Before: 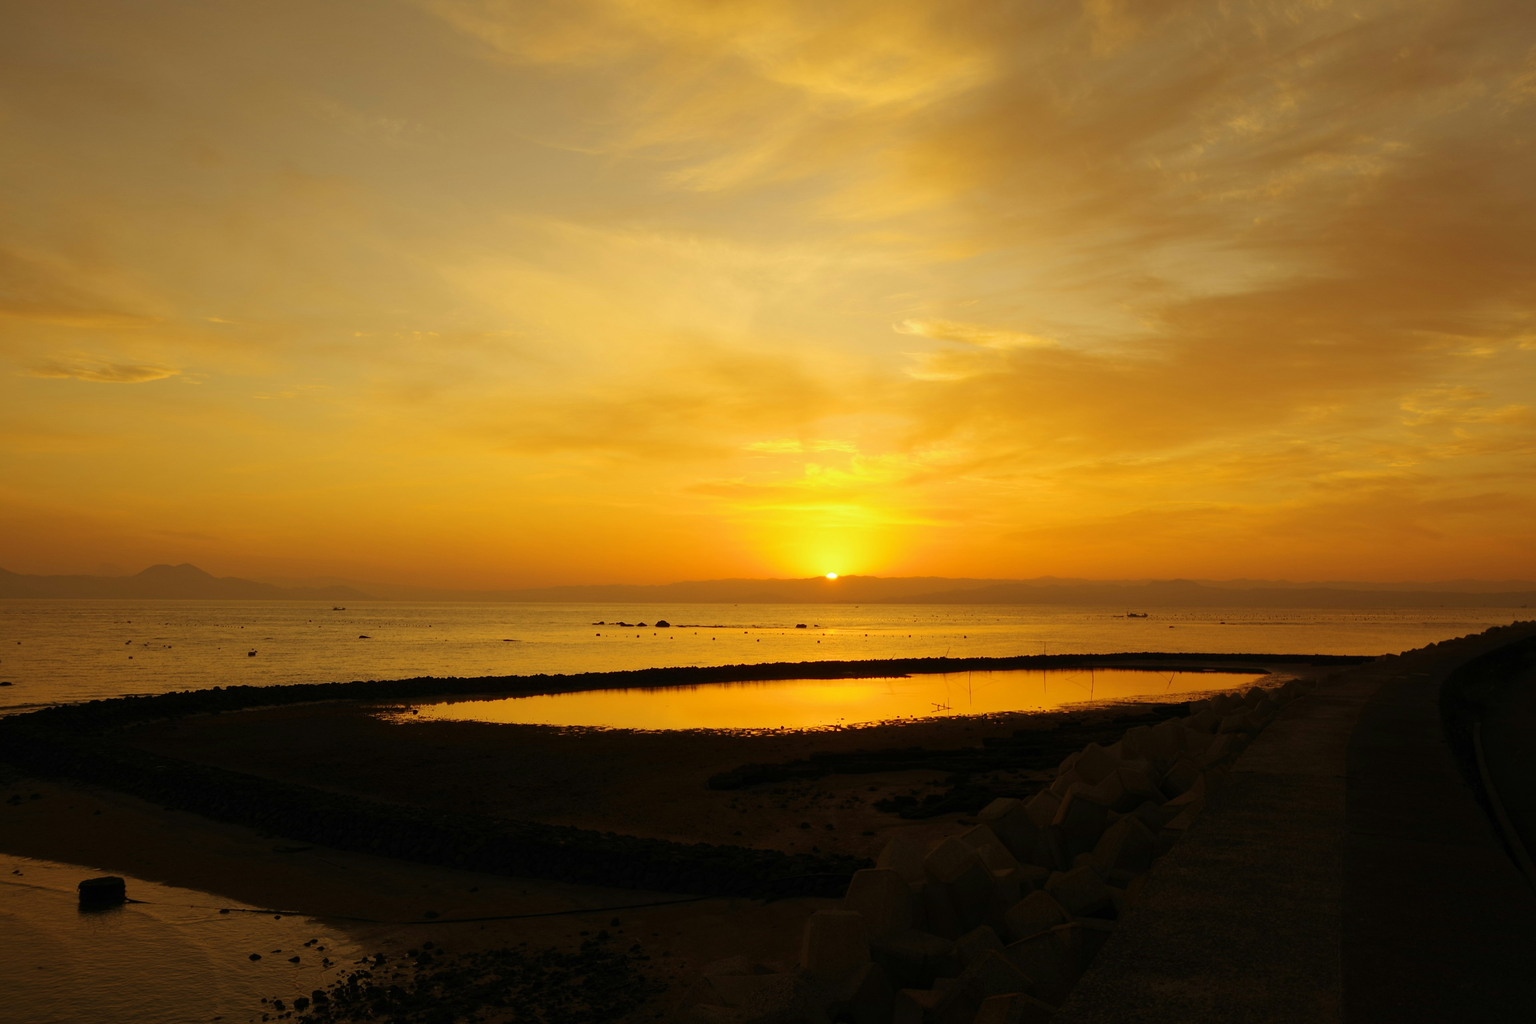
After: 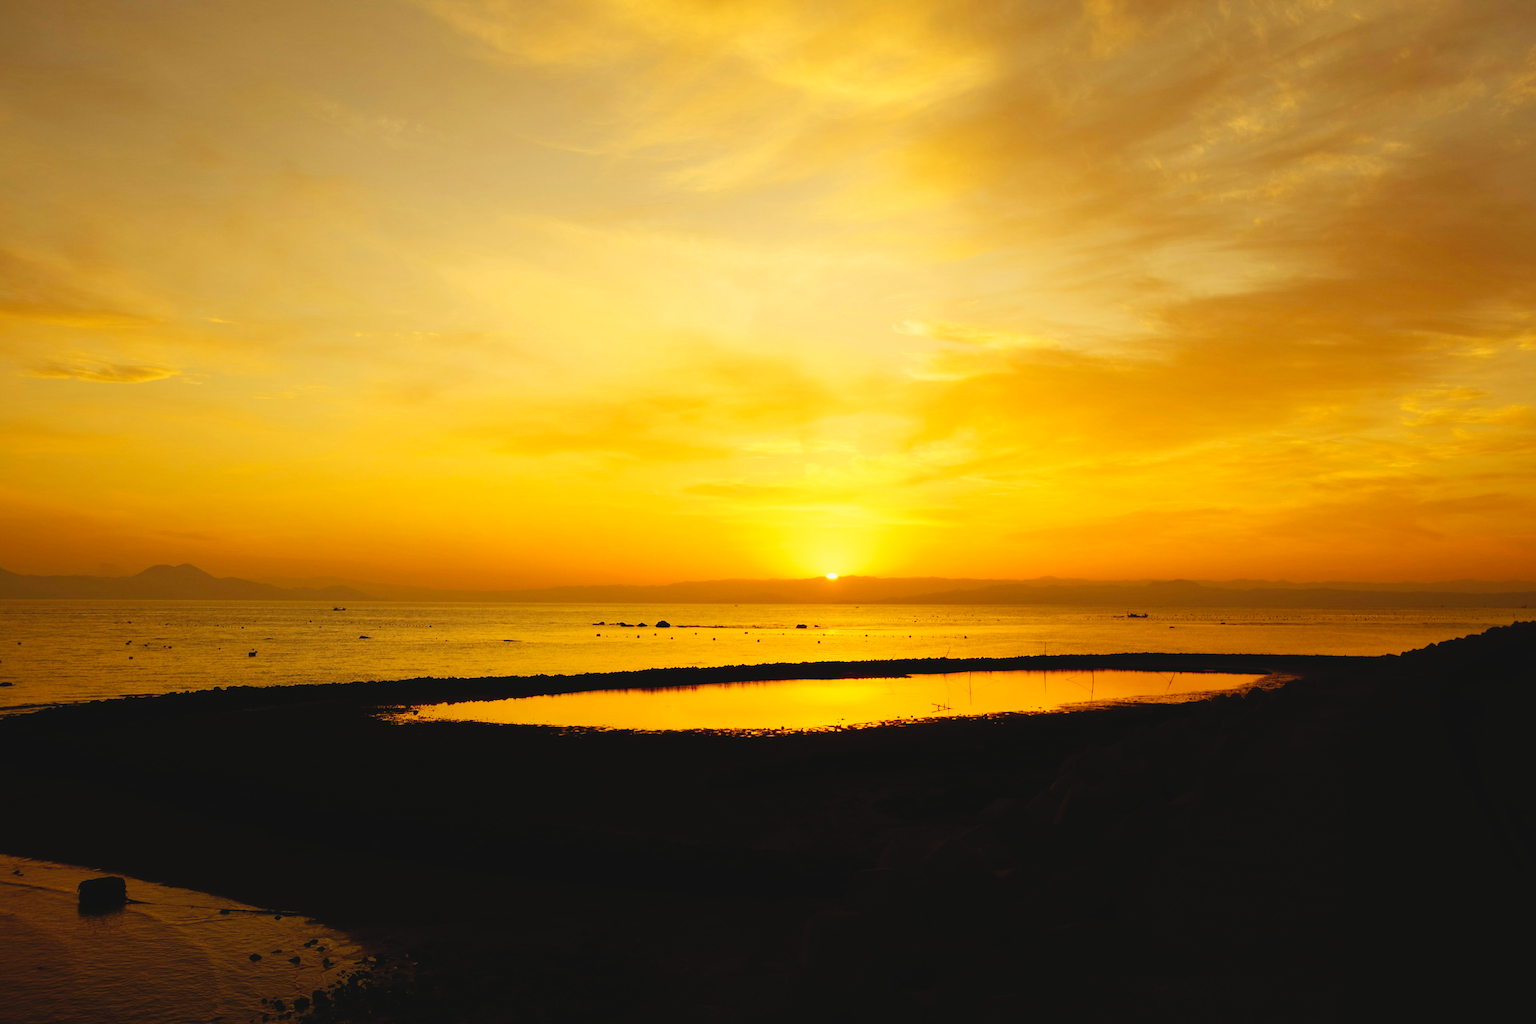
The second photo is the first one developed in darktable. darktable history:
tone curve: curves: ch0 [(0, 0.049) (0.113, 0.084) (0.285, 0.301) (0.673, 0.796) (0.845, 0.932) (0.994, 0.971)]; ch1 [(0, 0) (0.456, 0.424) (0.498, 0.5) (0.57, 0.557) (0.631, 0.635) (1, 1)]; ch2 [(0, 0) (0.395, 0.398) (0.44, 0.456) (0.502, 0.507) (0.55, 0.559) (0.67, 0.702) (1, 1)], preserve colors none
